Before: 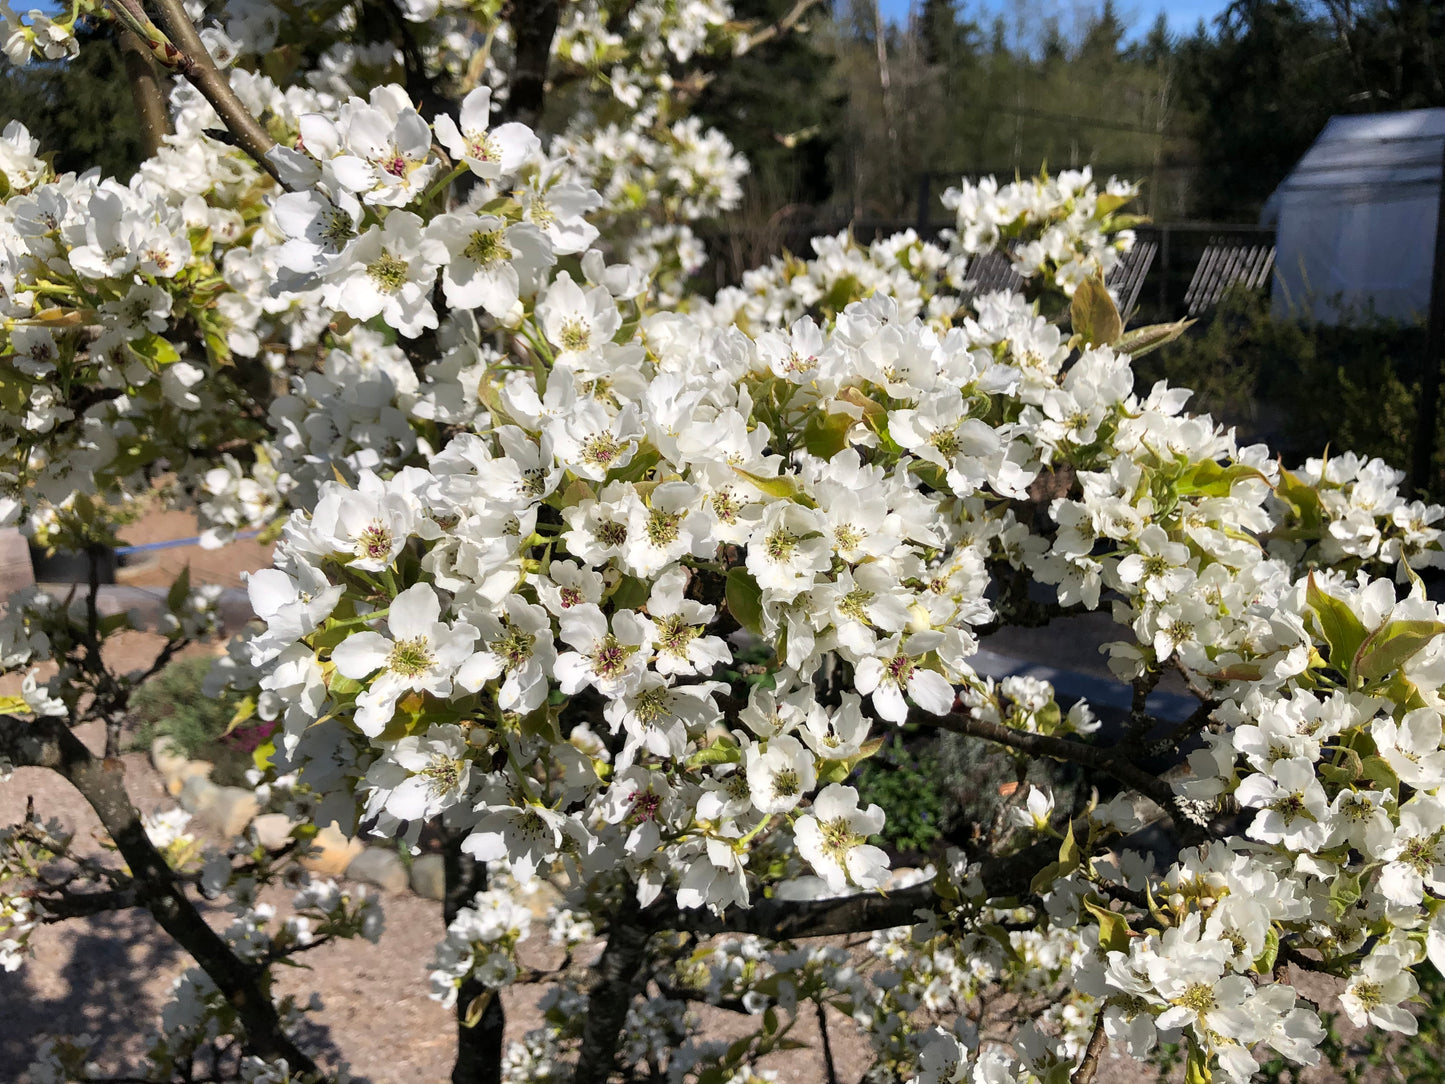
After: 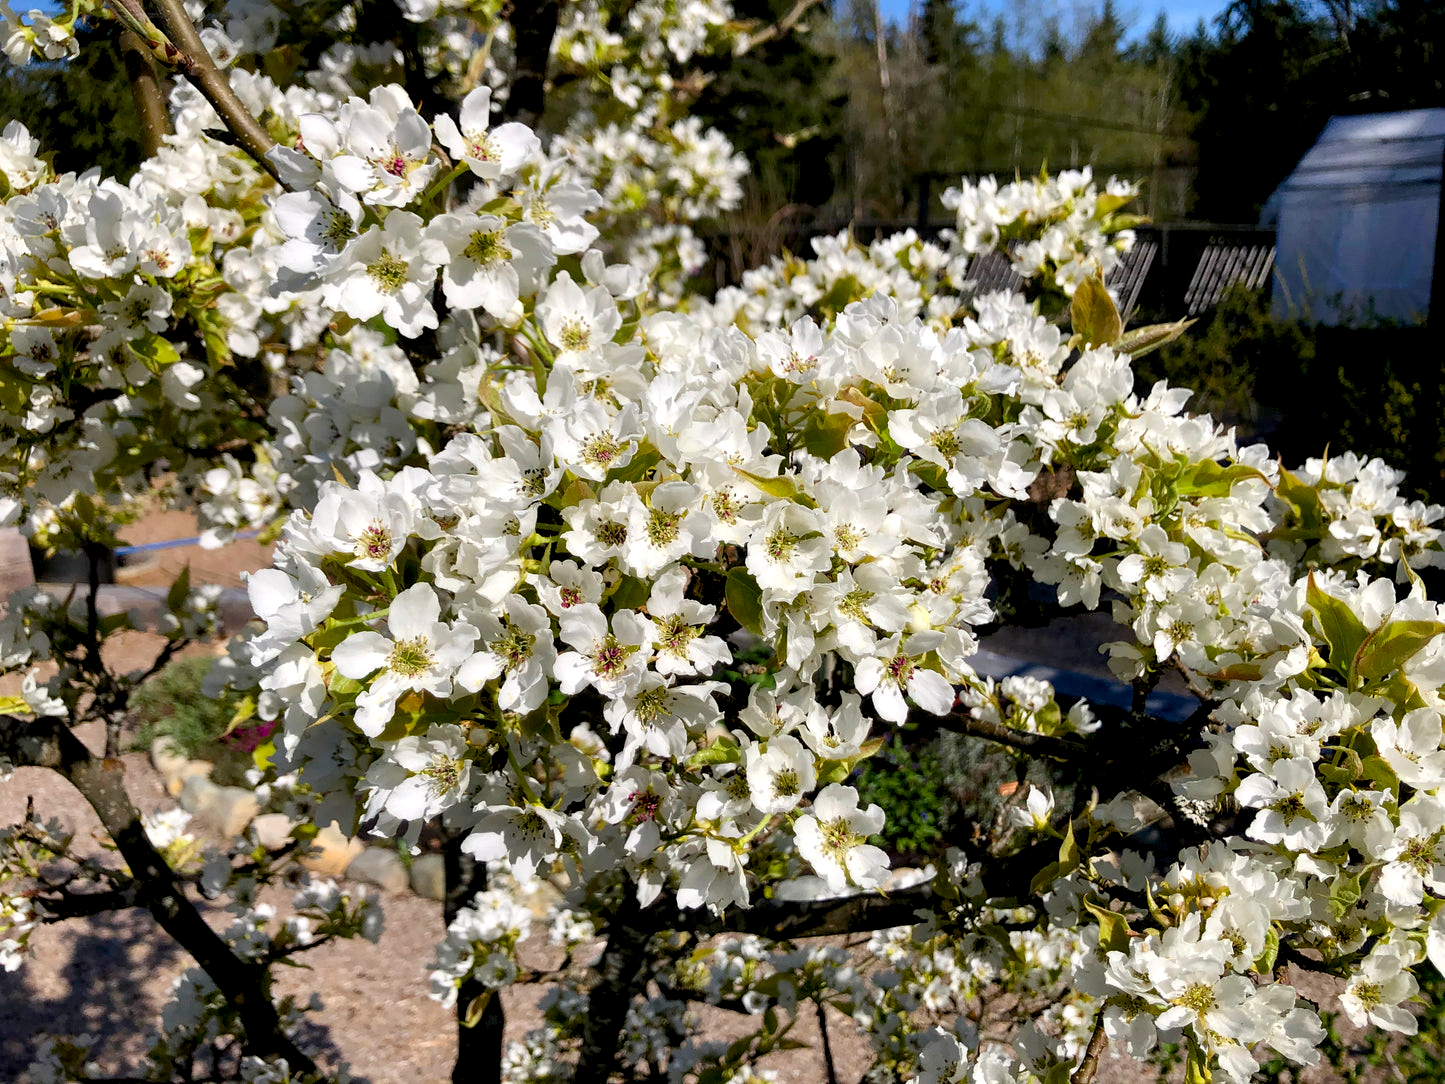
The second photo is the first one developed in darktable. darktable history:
local contrast: highlights 106%, shadows 99%, detail 119%, midtone range 0.2
color balance rgb: global offset › luminance -0.848%, perceptual saturation grading › global saturation 20%, perceptual saturation grading › highlights -25.22%, perceptual saturation grading › shadows 24.77%, global vibrance 20%
